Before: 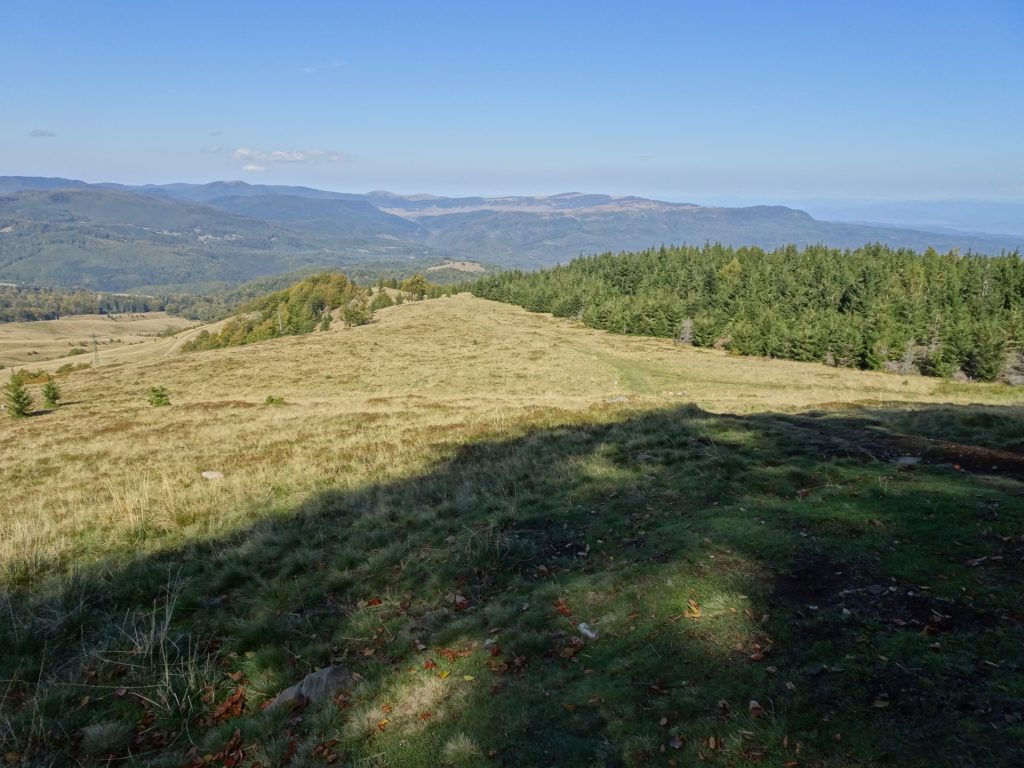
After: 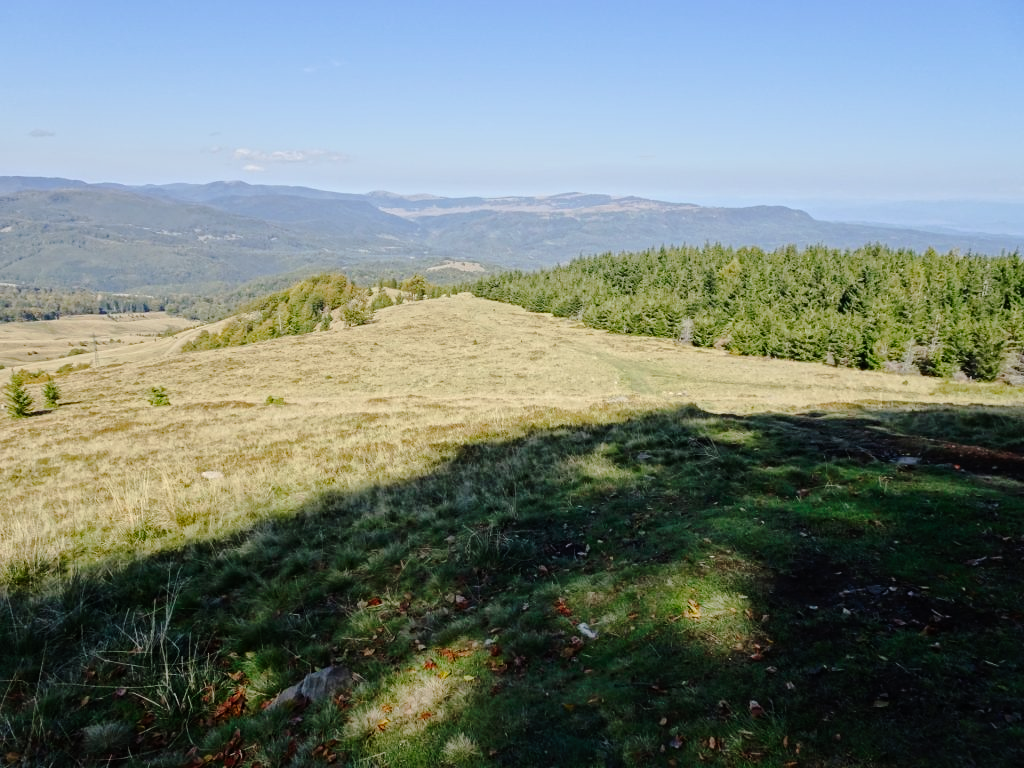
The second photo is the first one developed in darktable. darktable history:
tone equalizer: on, module defaults
contrast equalizer: octaves 7, y [[0.5, 0.502, 0.506, 0.511, 0.52, 0.537], [0.5 ×6], [0.505, 0.509, 0.518, 0.534, 0.553, 0.561], [0 ×6], [0 ×6]]
tone curve: curves: ch0 [(0, 0) (0.003, 0.002) (0.011, 0.008) (0.025, 0.016) (0.044, 0.026) (0.069, 0.04) (0.1, 0.061) (0.136, 0.104) (0.177, 0.15) (0.224, 0.22) (0.277, 0.307) (0.335, 0.399) (0.399, 0.492) (0.468, 0.575) (0.543, 0.638) (0.623, 0.701) (0.709, 0.778) (0.801, 0.85) (0.898, 0.934) (1, 1)], preserve colors none
contrast brightness saturation: contrast 0.05
